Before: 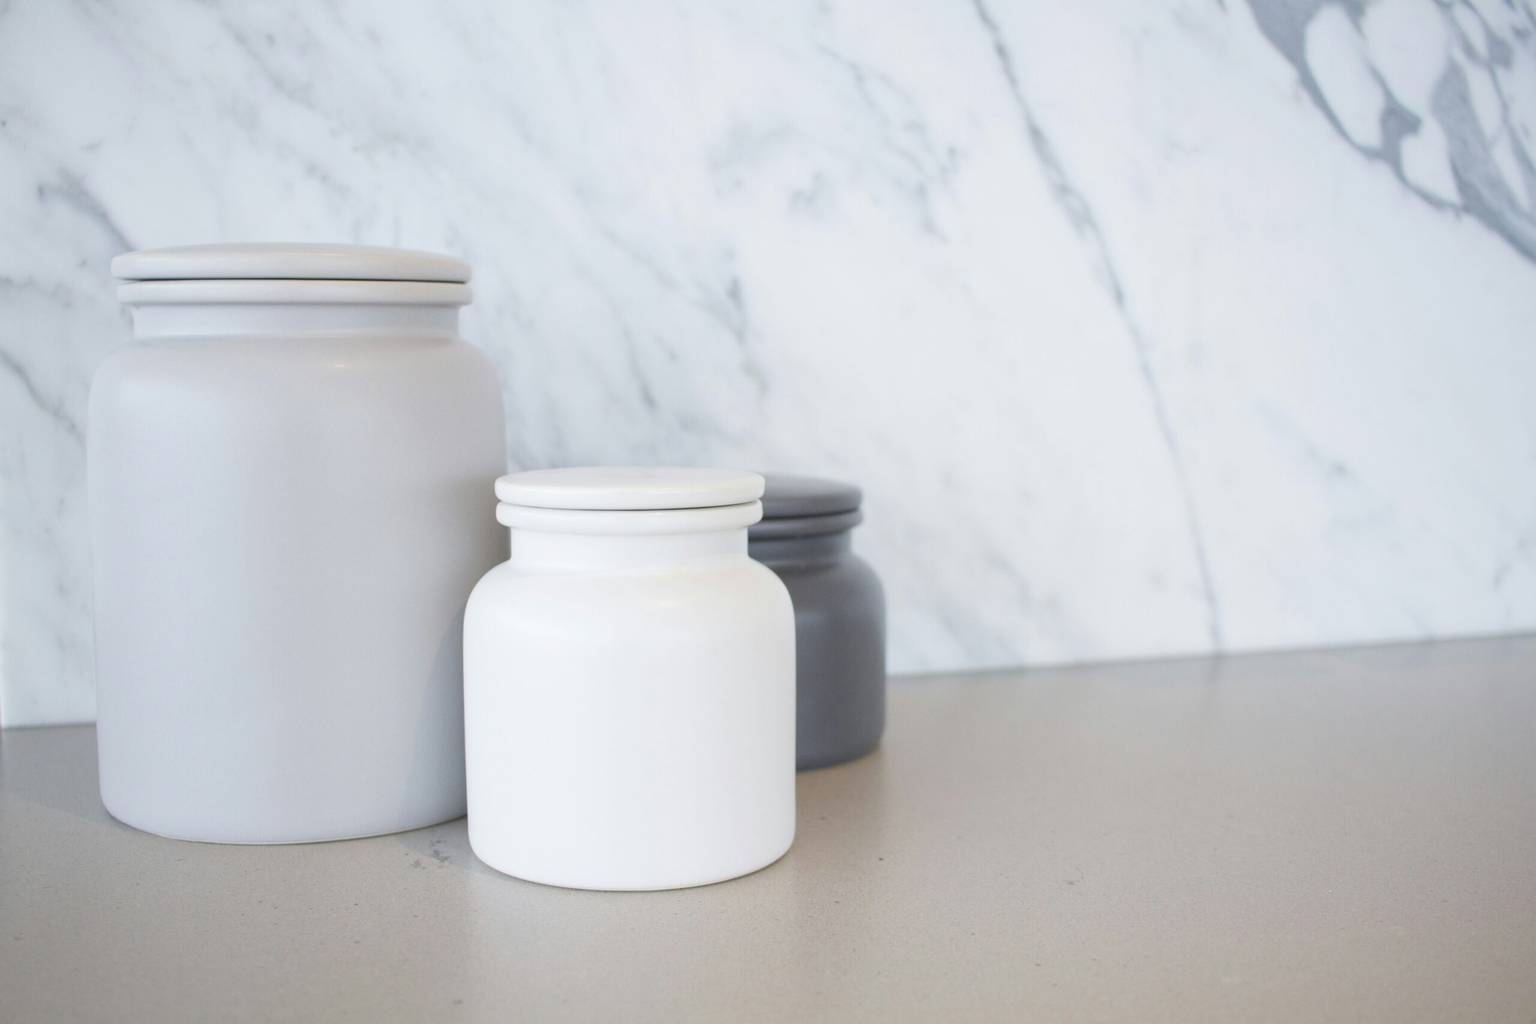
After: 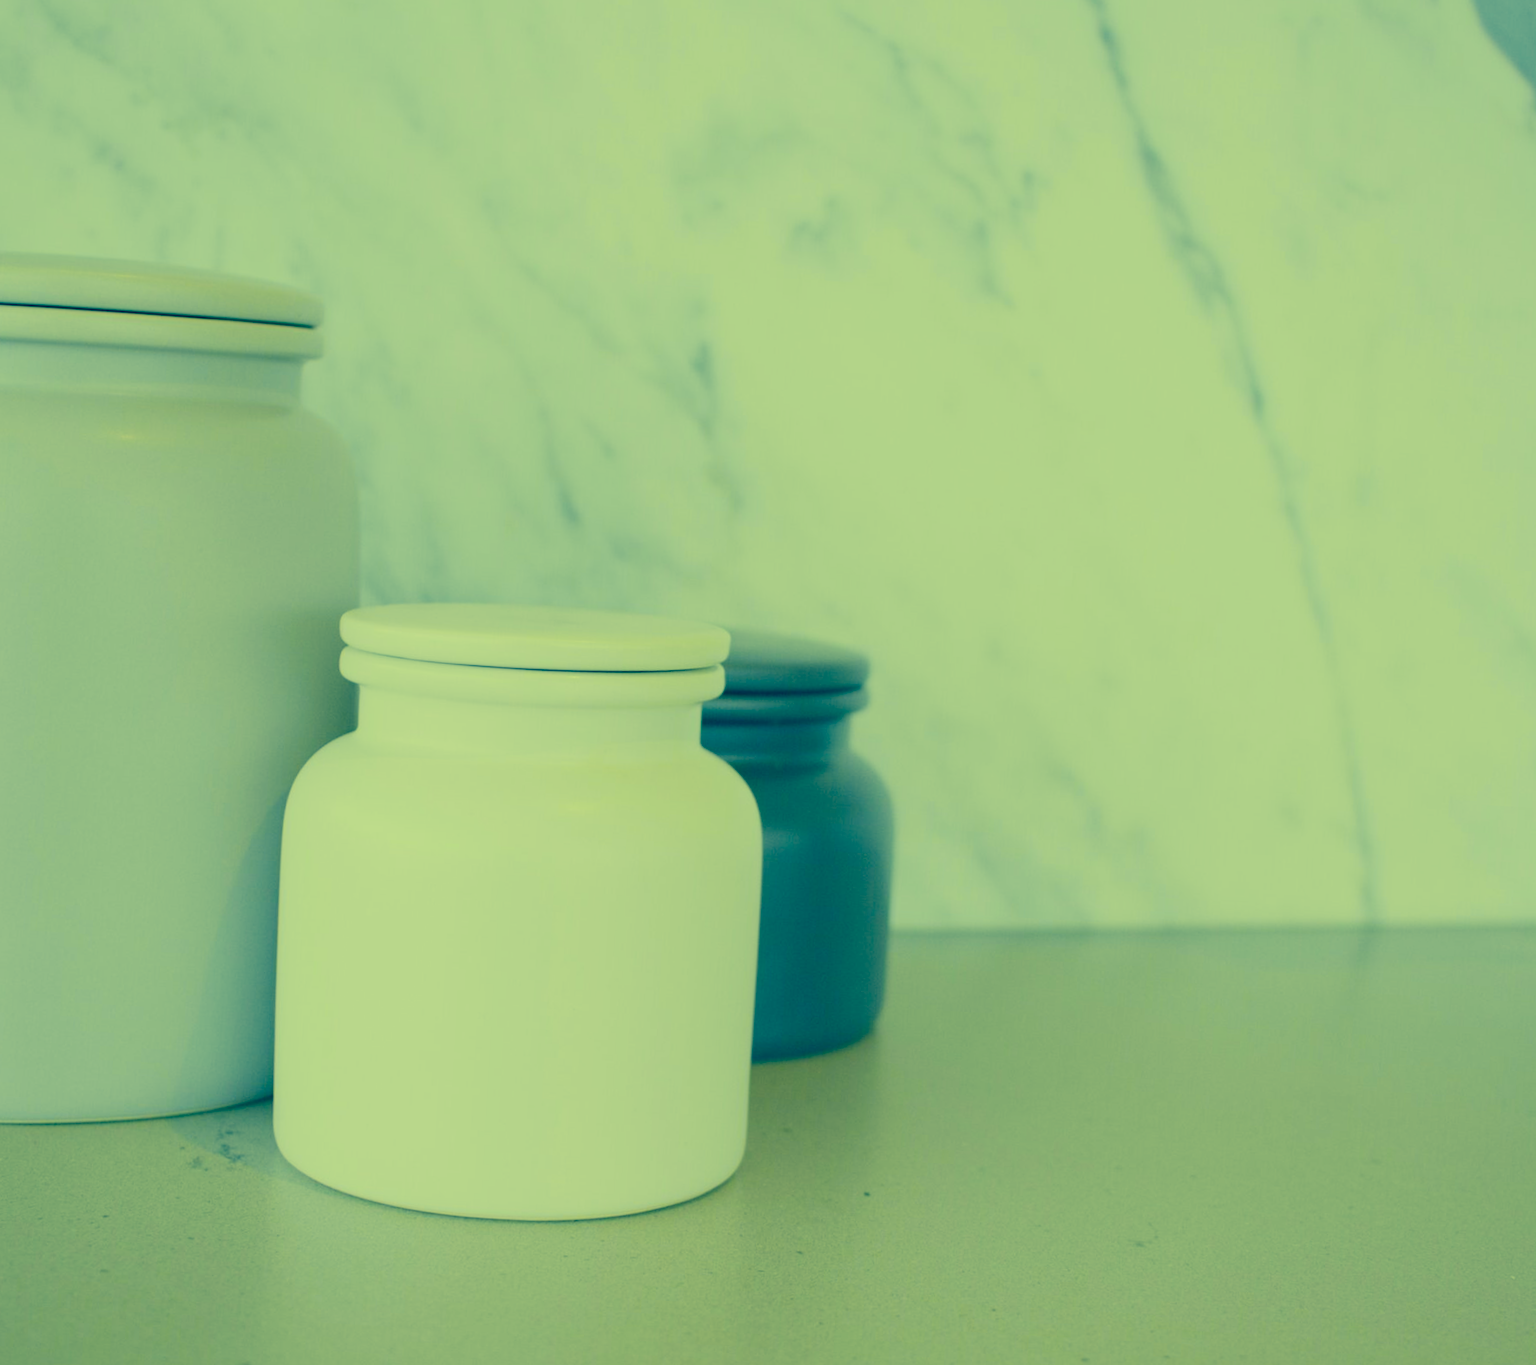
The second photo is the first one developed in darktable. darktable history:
exposure: exposure -0.242 EV, compensate highlight preservation false
color correction: highlights a* -15.58, highlights b* 40, shadows a* -40, shadows b* -26.18
color contrast: green-magenta contrast 0.8, blue-yellow contrast 1.1, unbound 0
contrast brightness saturation: contrast 0.04, saturation 0.07
crop and rotate: angle -3.27°, left 14.277%, top 0.028%, right 10.766%, bottom 0.028%
filmic rgb: white relative exposure 3.9 EV, hardness 4.26
color zones: curves: ch0 [(0, 0.613) (0.01, 0.613) (0.245, 0.448) (0.498, 0.529) (0.642, 0.665) (0.879, 0.777) (0.99, 0.613)]; ch1 [(0, 0) (0.143, 0) (0.286, 0) (0.429, 0) (0.571, 0) (0.714, 0) (0.857, 0)], mix -121.96%
